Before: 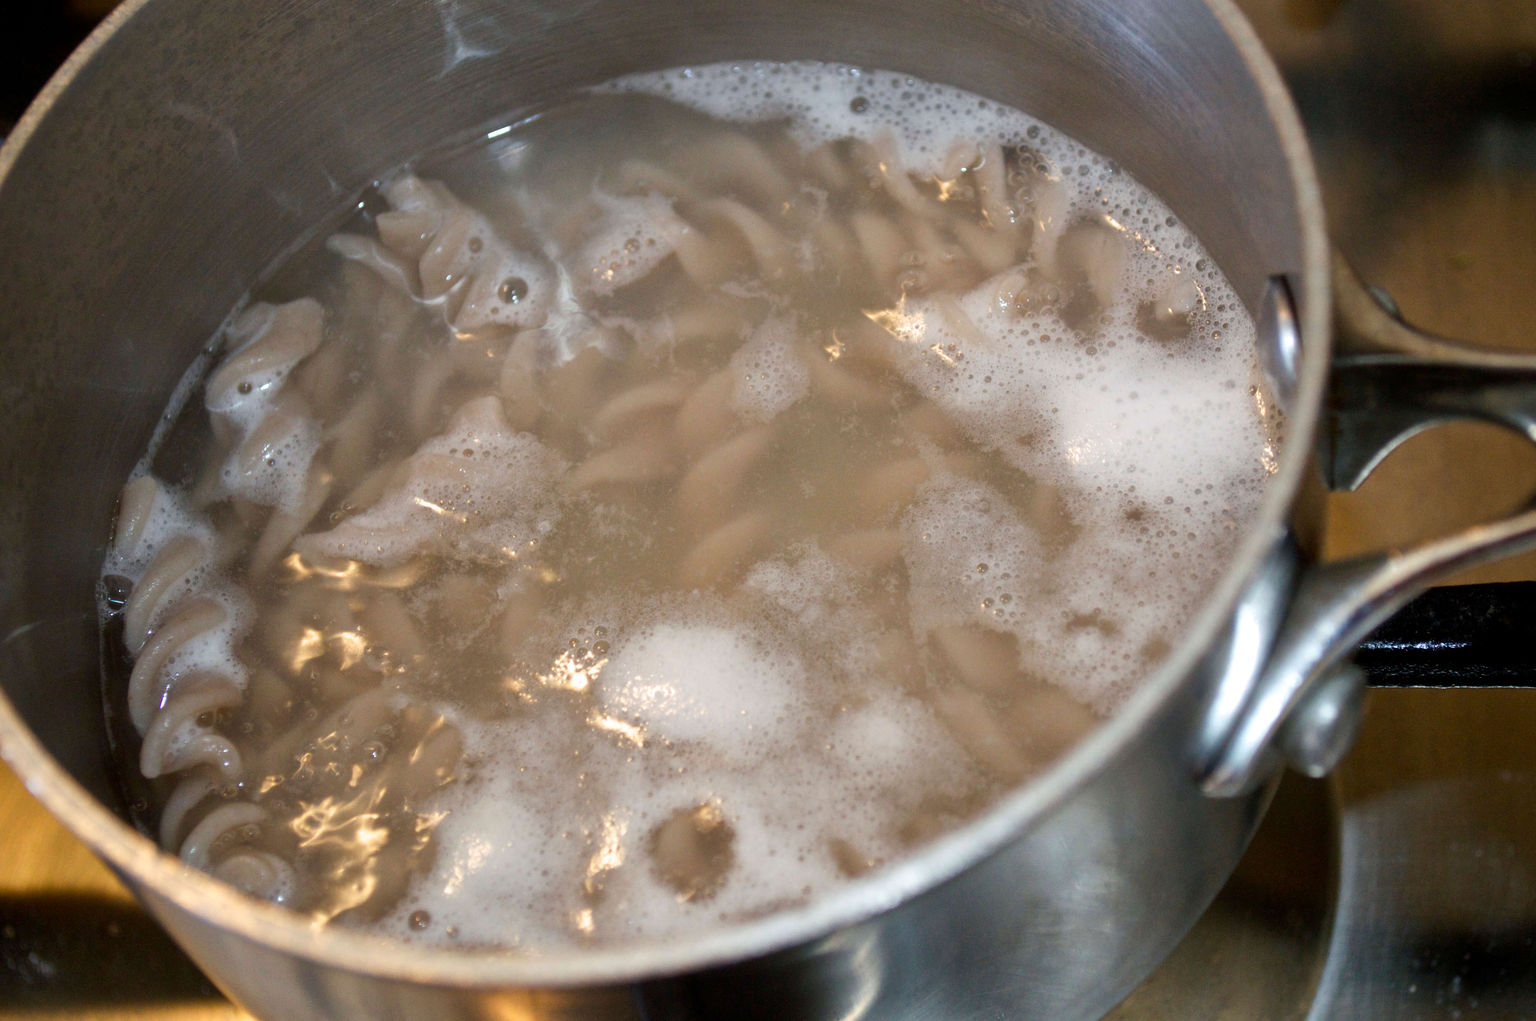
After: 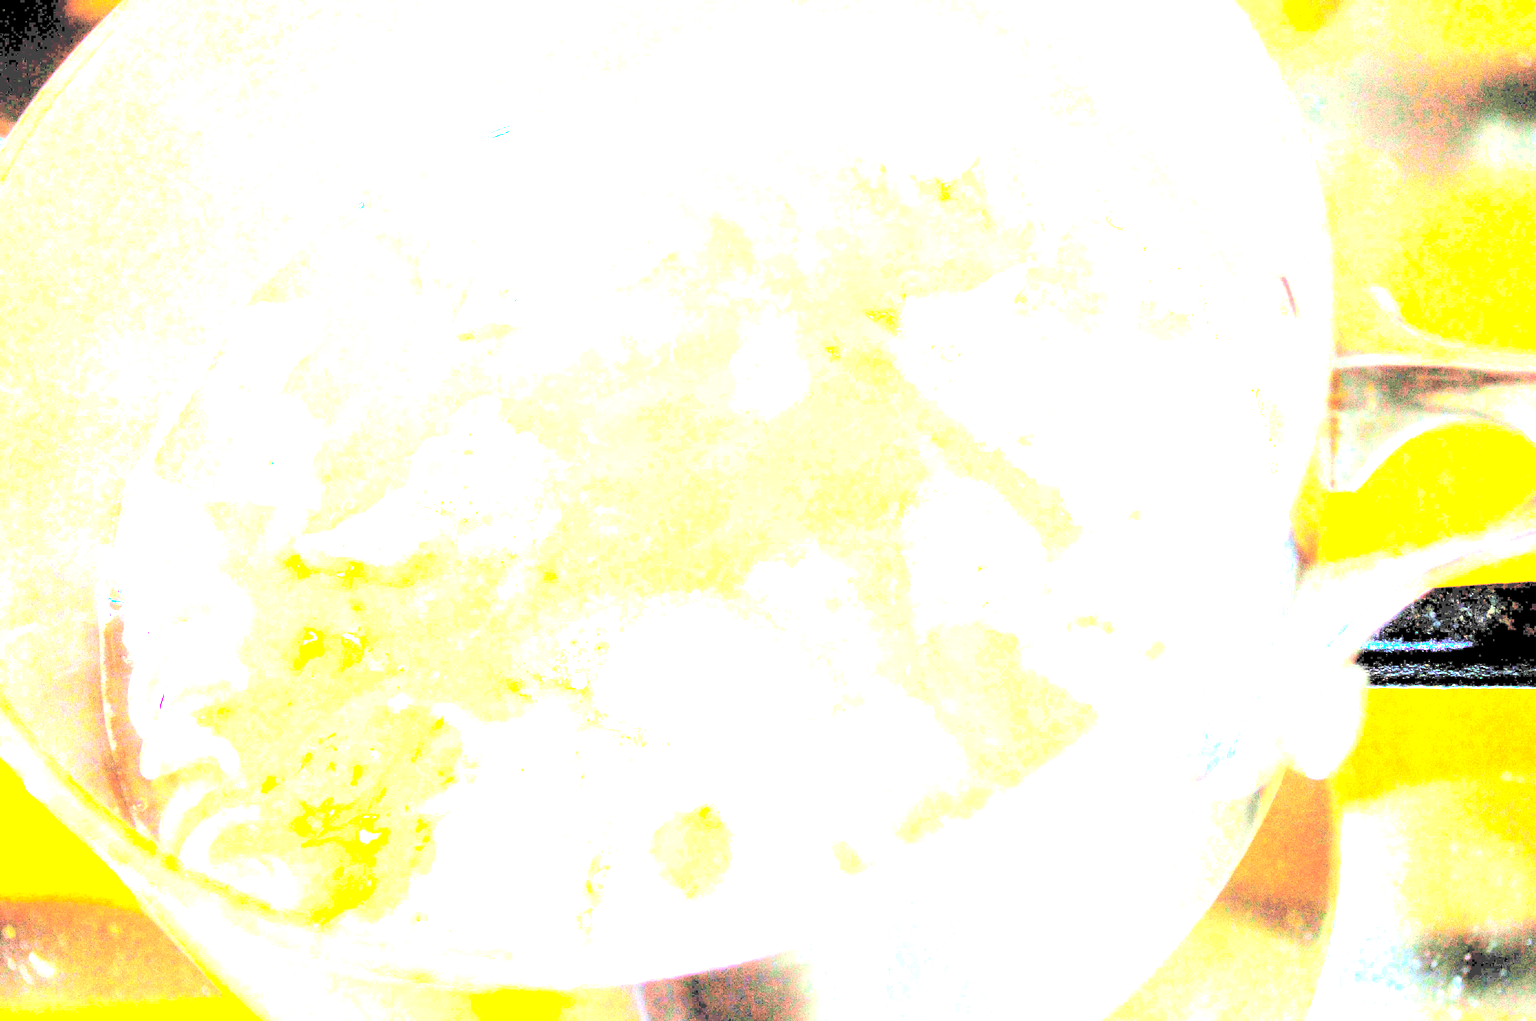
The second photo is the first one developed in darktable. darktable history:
contrast brightness saturation: brightness 1
exposure: exposure 3 EV
